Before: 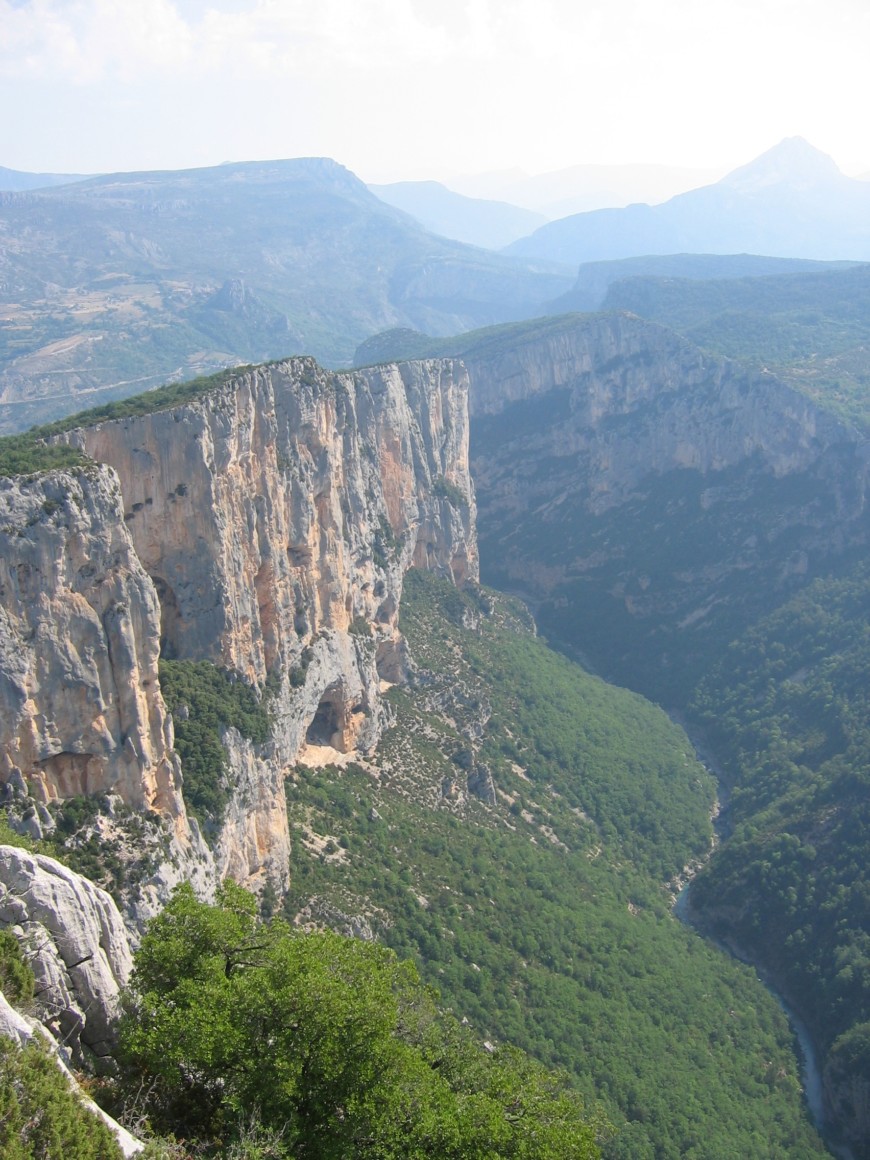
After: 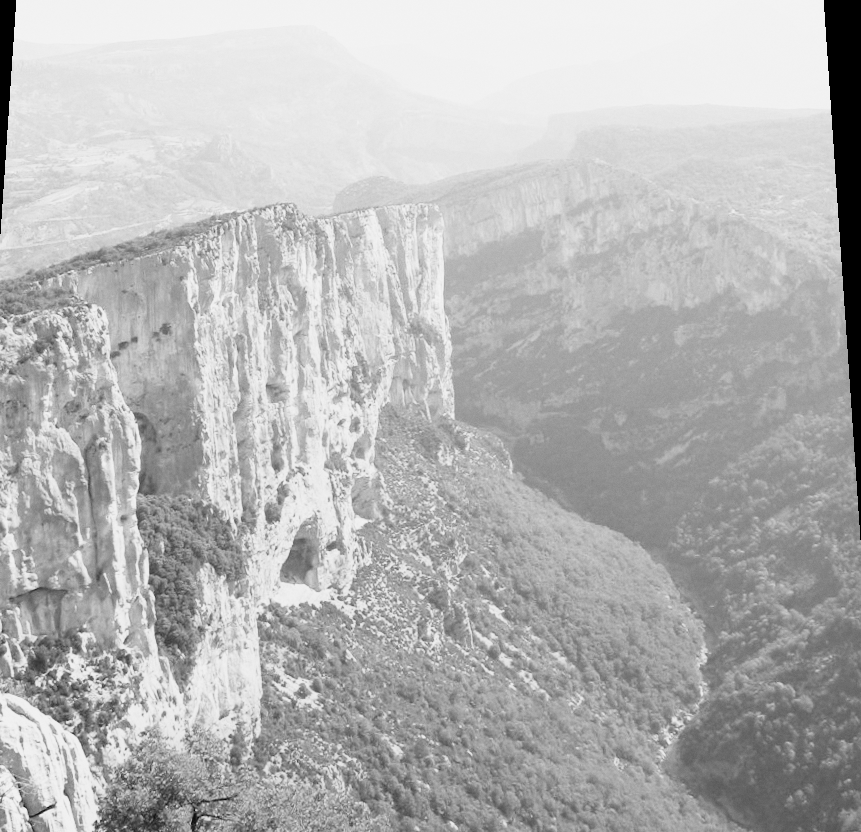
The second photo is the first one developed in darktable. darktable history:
crop: left 5.596%, top 10.314%, right 3.534%, bottom 19.395%
grain: coarseness 14.57 ISO, strength 8.8%
rotate and perspective: rotation 0.128°, lens shift (vertical) -0.181, lens shift (horizontal) -0.044, shear 0.001, automatic cropping off
base curve: curves: ch0 [(0, 0) (0.012, 0.01) (0.073, 0.168) (0.31, 0.711) (0.645, 0.957) (1, 1)], preserve colors none
velvia: strength 15%
monochrome: a 14.95, b -89.96
